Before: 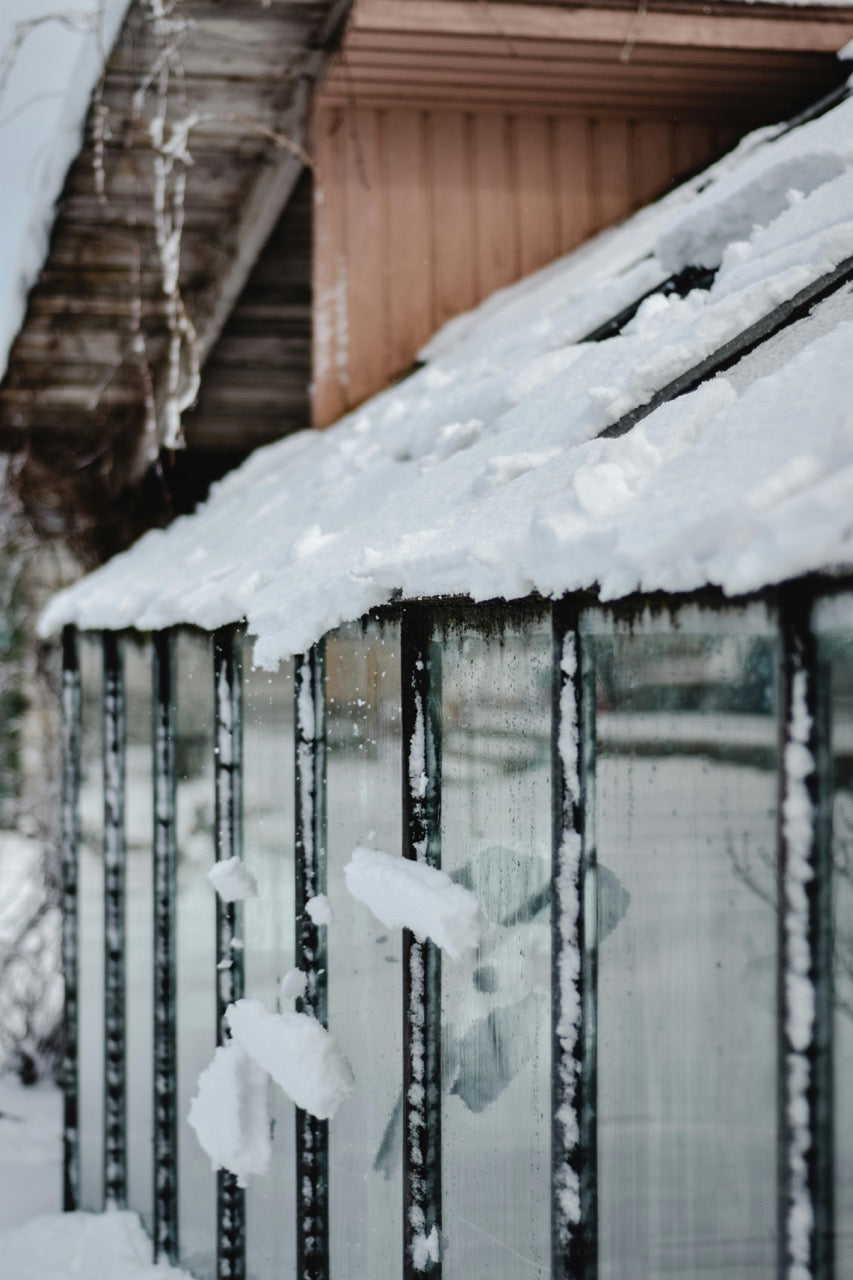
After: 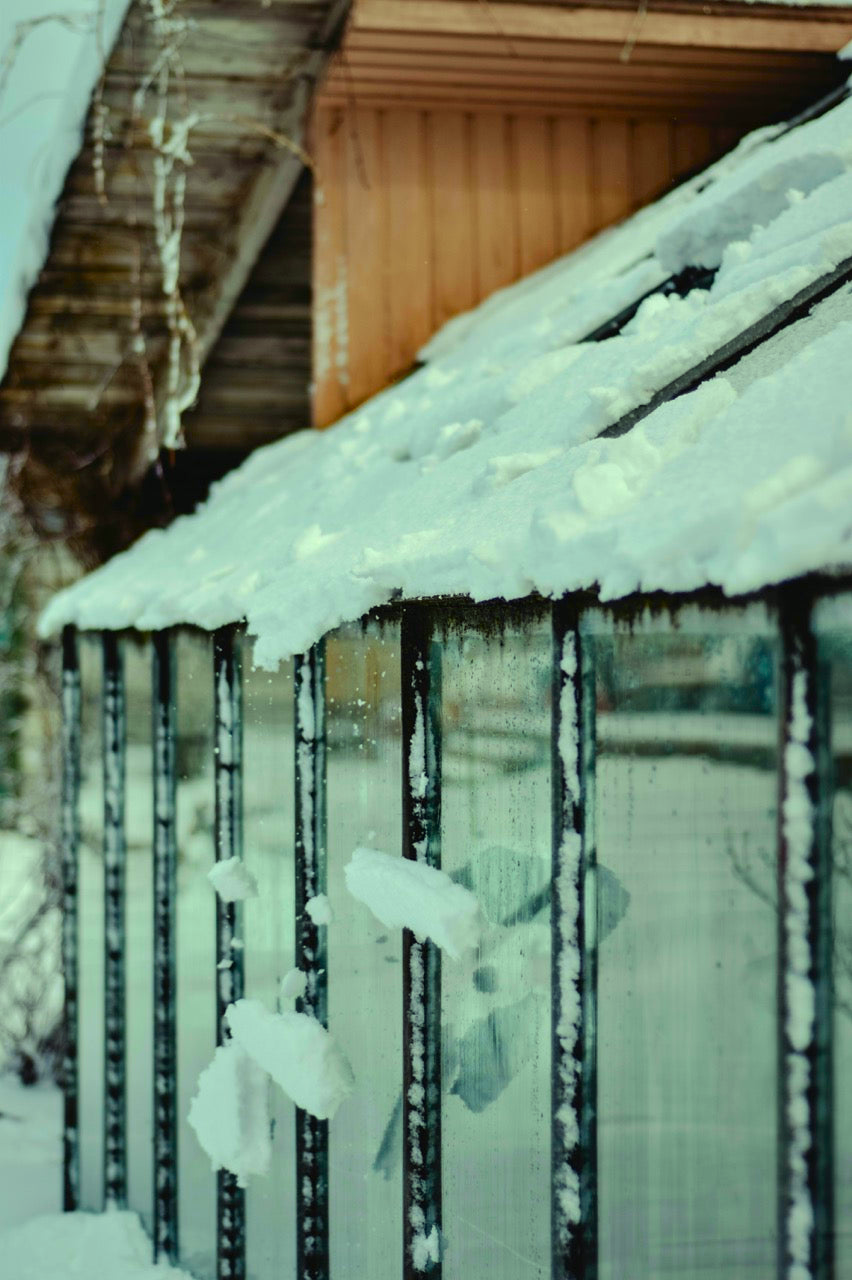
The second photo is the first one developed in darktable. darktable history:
color correction: highlights a* -10.74, highlights b* 9.94, saturation 1.71
